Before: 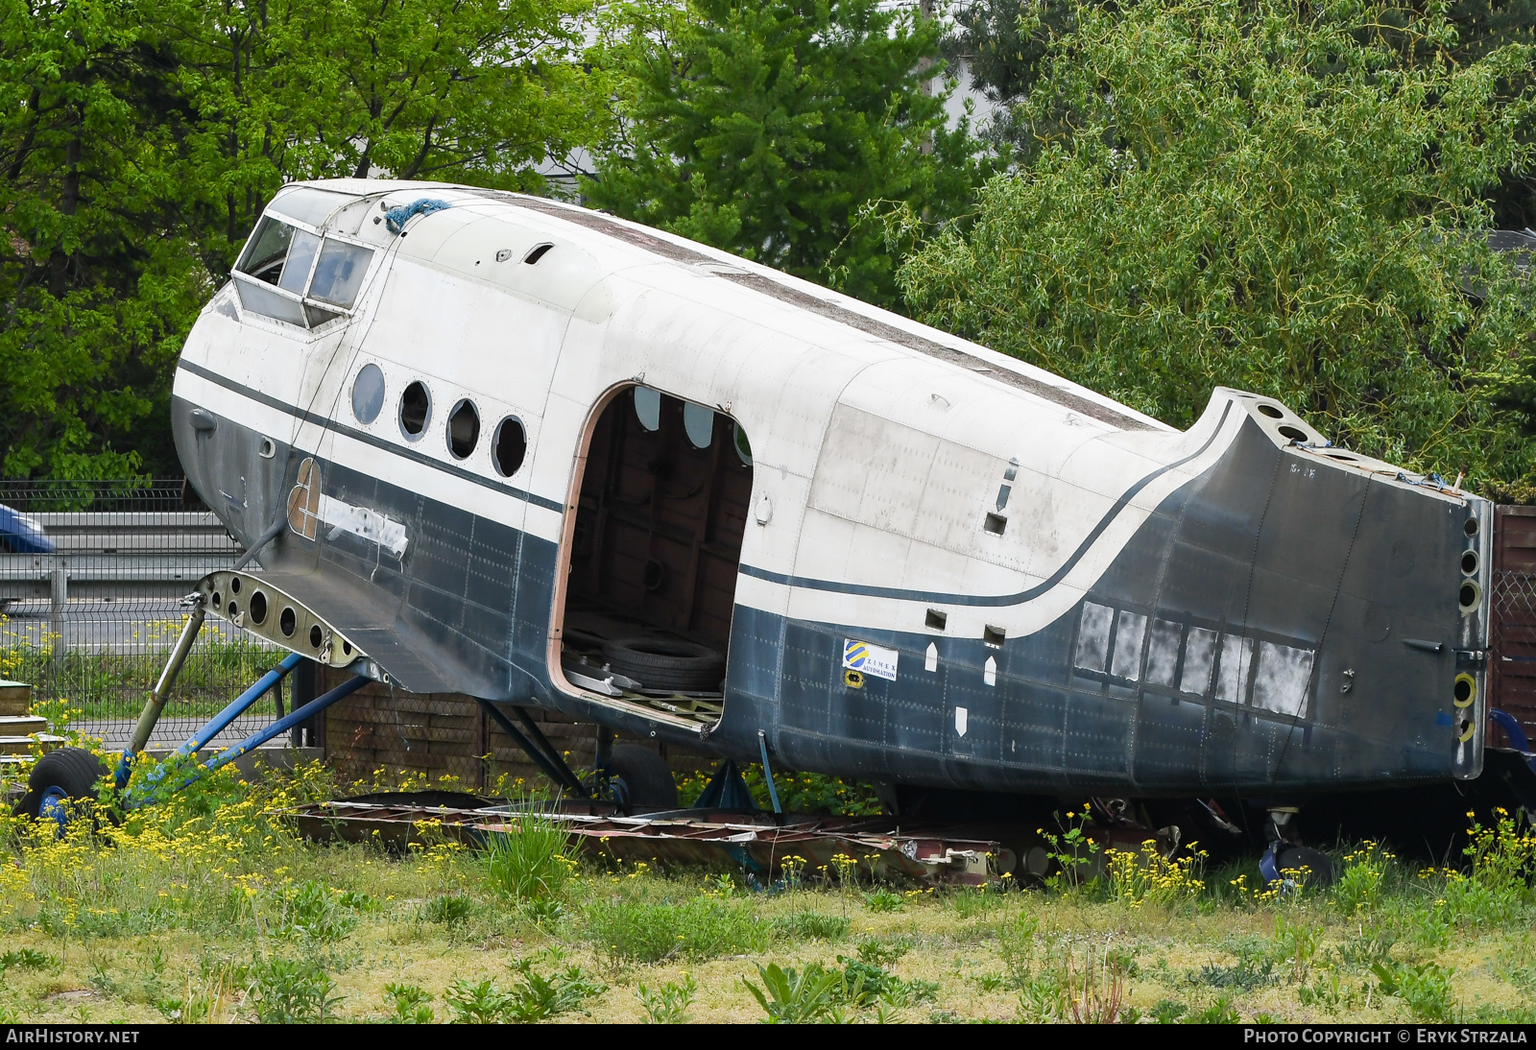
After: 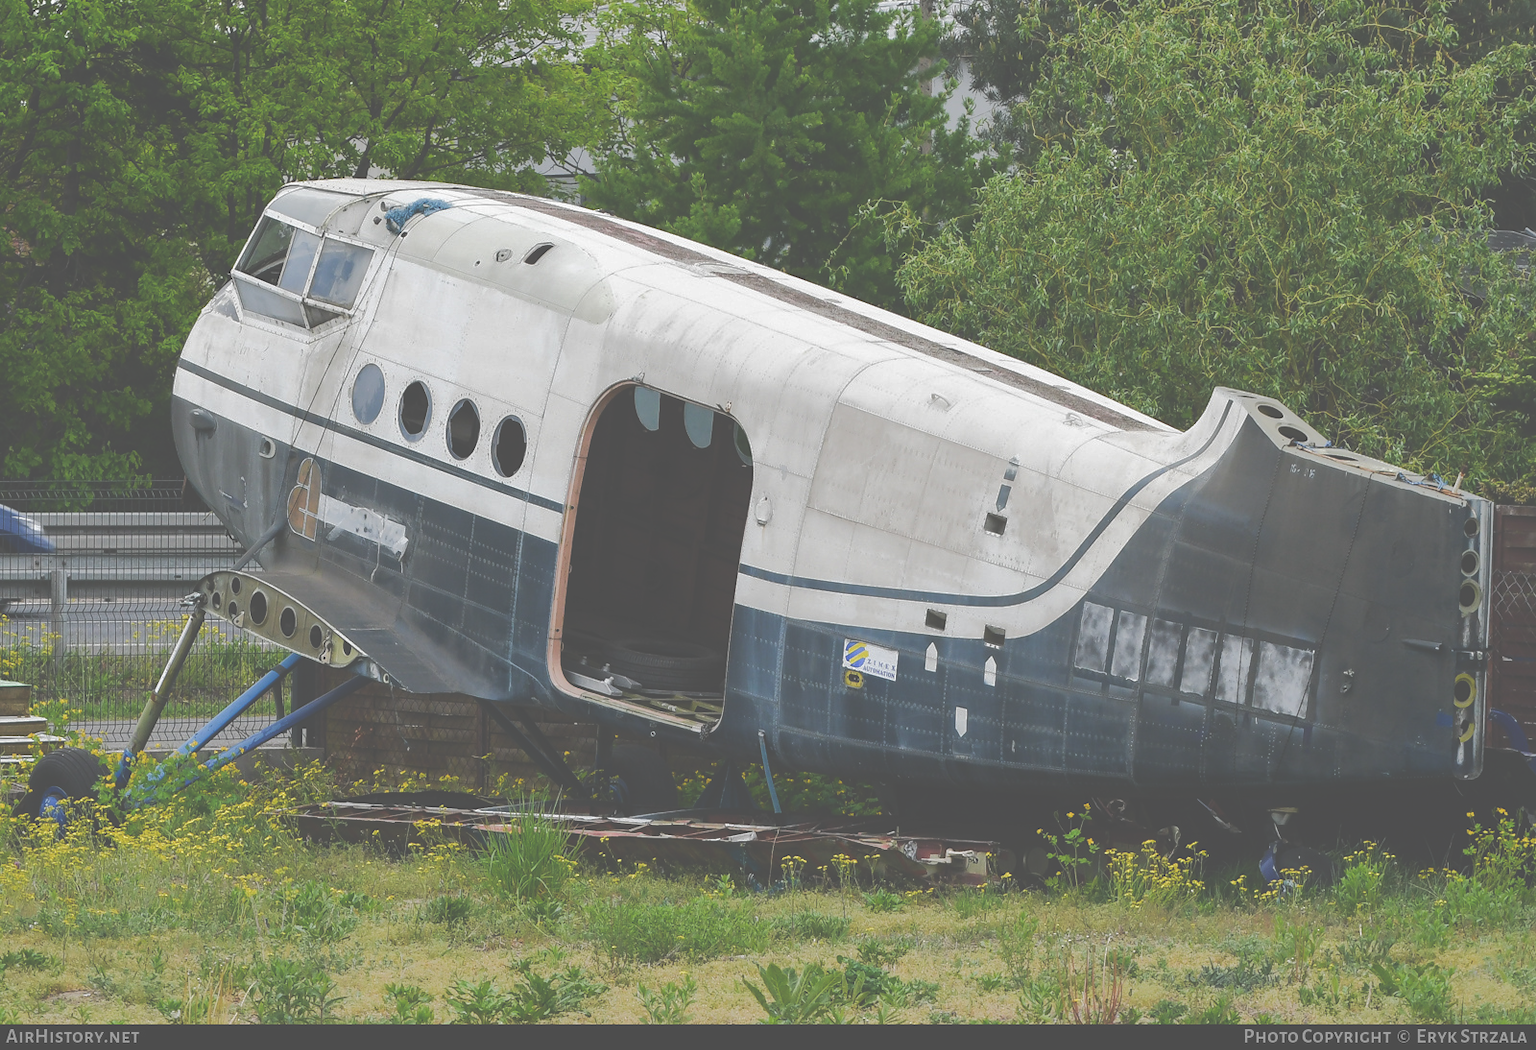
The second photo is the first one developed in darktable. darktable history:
tone curve: curves: ch0 [(0, 0) (0.003, 0.149) (0.011, 0.152) (0.025, 0.154) (0.044, 0.164) (0.069, 0.179) (0.1, 0.194) (0.136, 0.211) (0.177, 0.232) (0.224, 0.258) (0.277, 0.289) (0.335, 0.326) (0.399, 0.371) (0.468, 0.438) (0.543, 0.504) (0.623, 0.569) (0.709, 0.642) (0.801, 0.716) (0.898, 0.775) (1, 1)], color space Lab, independent channels, preserve colors none
exposure: black level correction -0.087, compensate highlight preservation false
